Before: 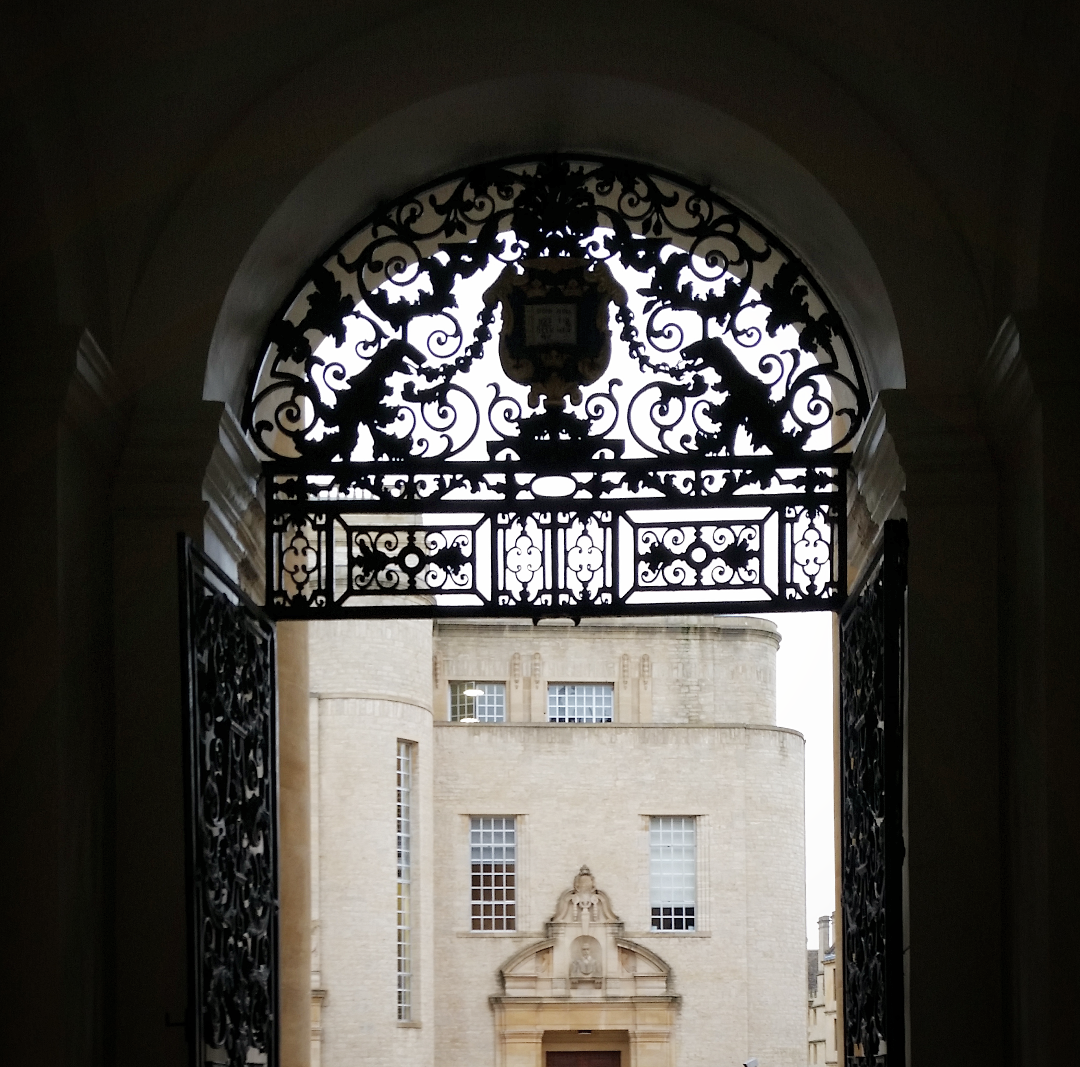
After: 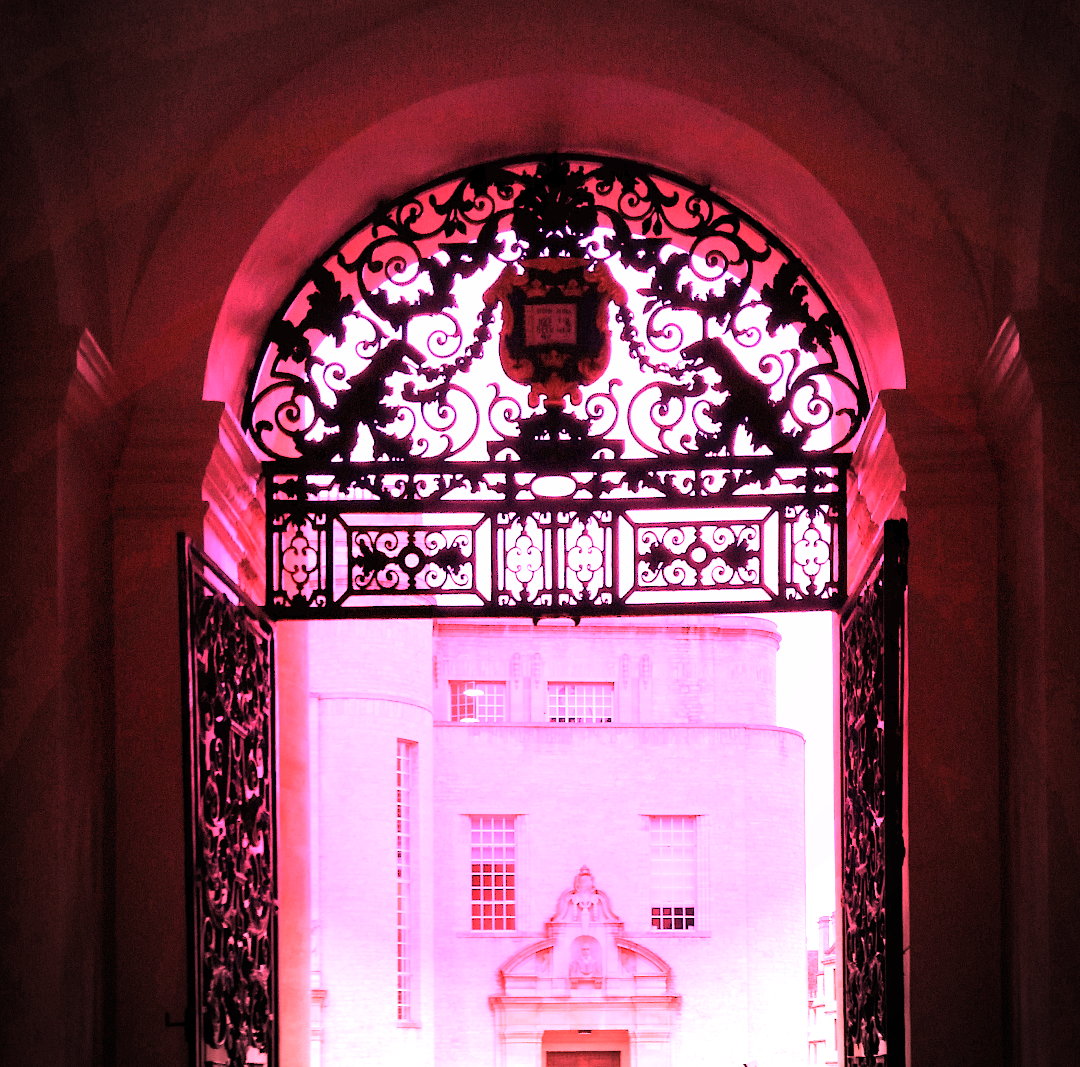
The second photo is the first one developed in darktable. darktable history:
vignetting: on, module defaults
white balance: red 4.26, blue 1.802
